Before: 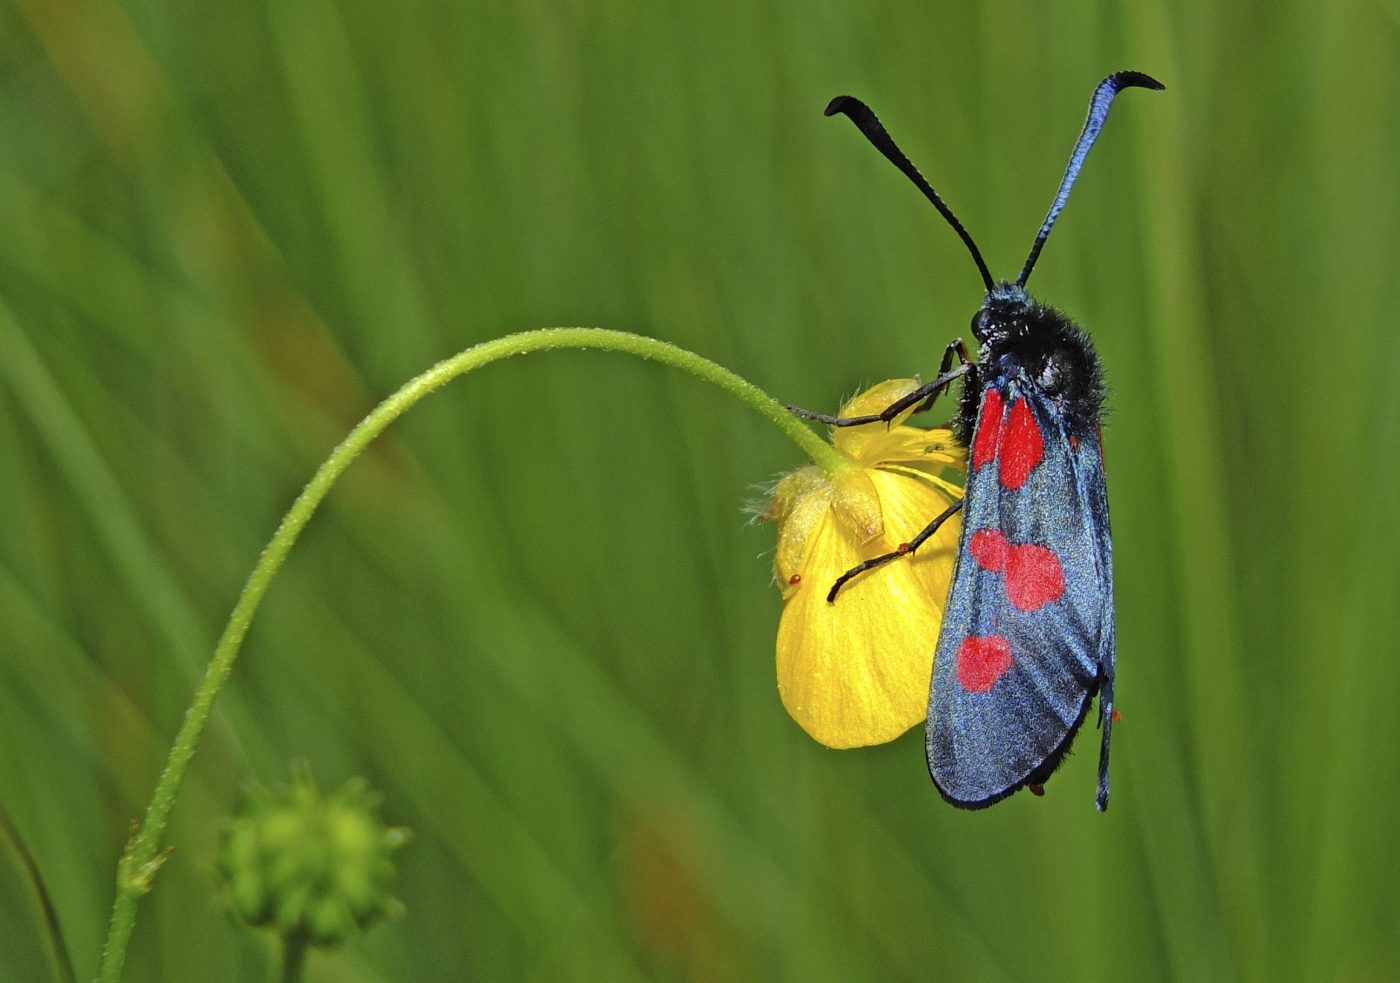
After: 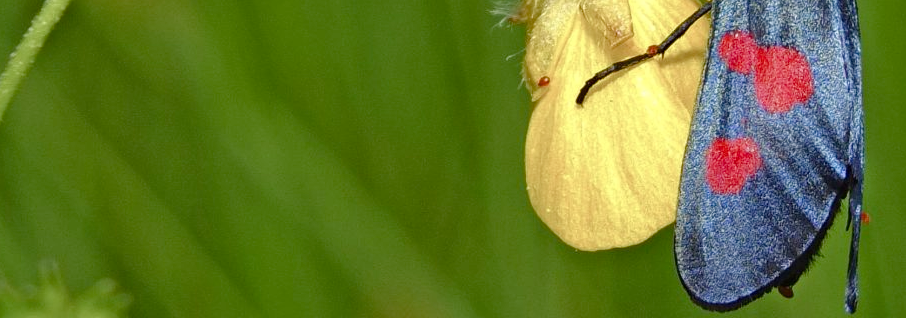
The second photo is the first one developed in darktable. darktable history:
color balance rgb: perceptual saturation grading › global saturation 20%, perceptual saturation grading › highlights -49.471%, perceptual saturation grading › shadows 25.205%
crop: left 17.991%, top 50.753%, right 17.28%, bottom 16.799%
